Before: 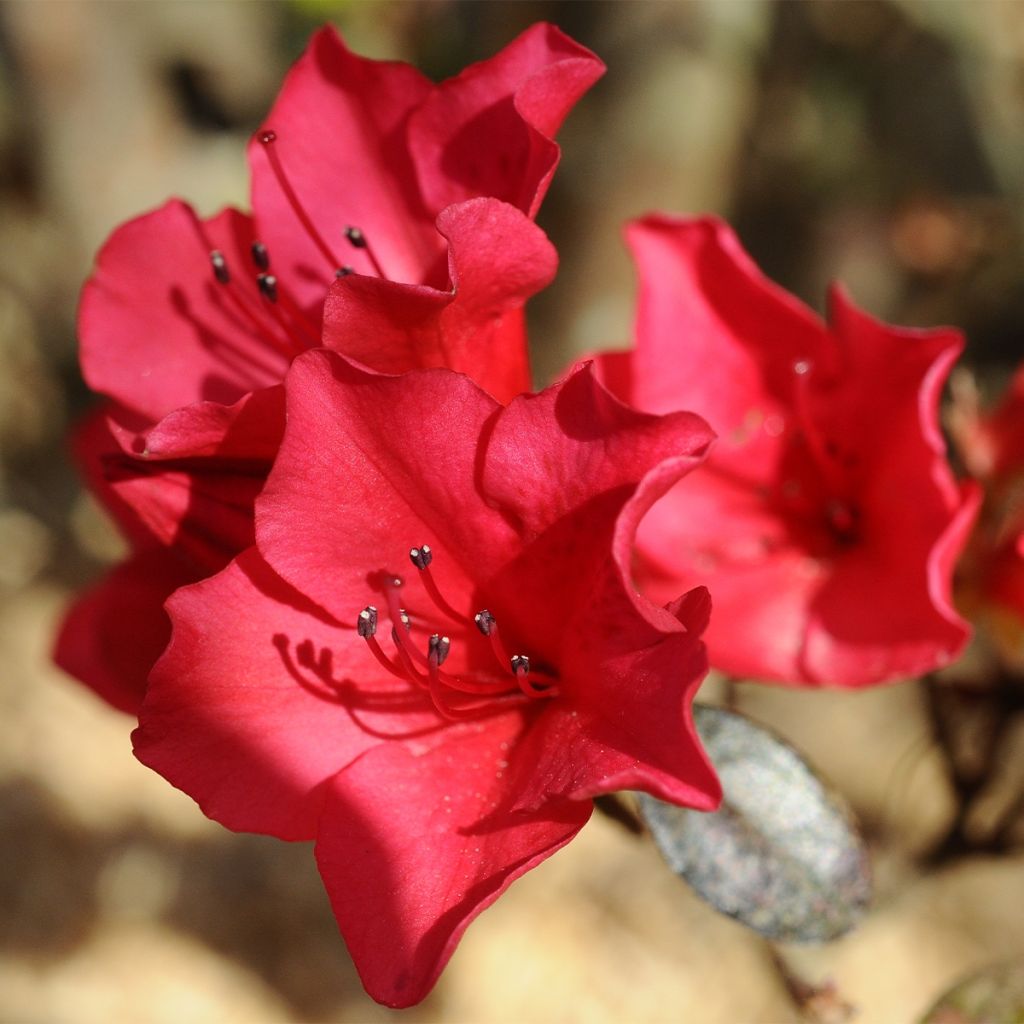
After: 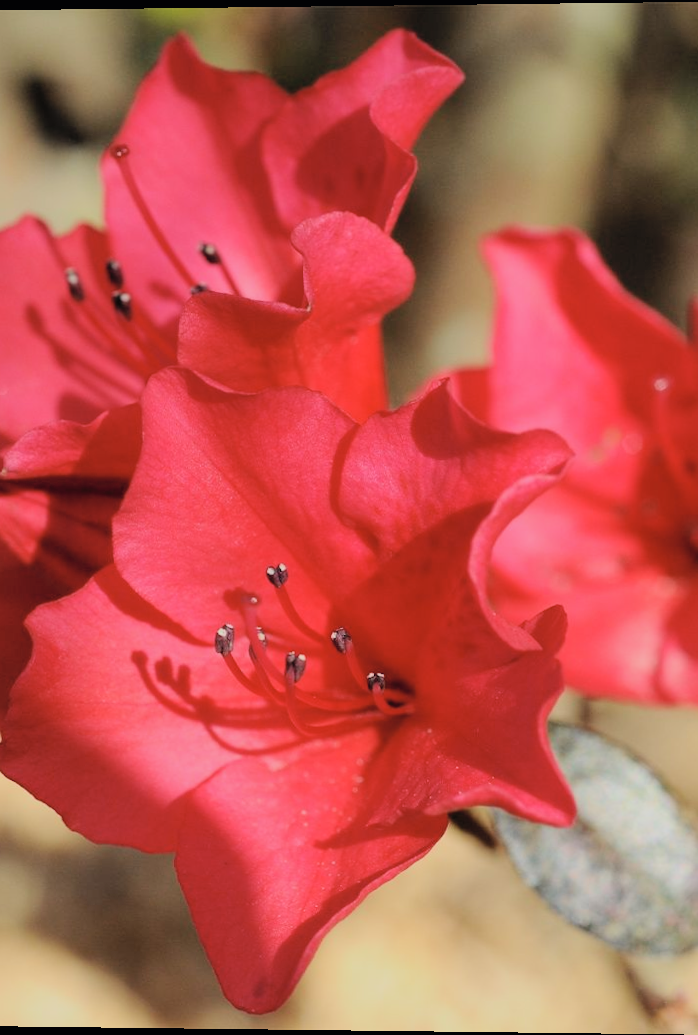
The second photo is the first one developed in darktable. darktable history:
contrast brightness saturation: brightness 0.13
crop and rotate: left 14.385%, right 18.948%
filmic rgb: black relative exposure -7.65 EV, white relative exposure 4.56 EV, hardness 3.61, color science v6 (2022)
rotate and perspective: lens shift (vertical) 0.048, lens shift (horizontal) -0.024, automatic cropping off
